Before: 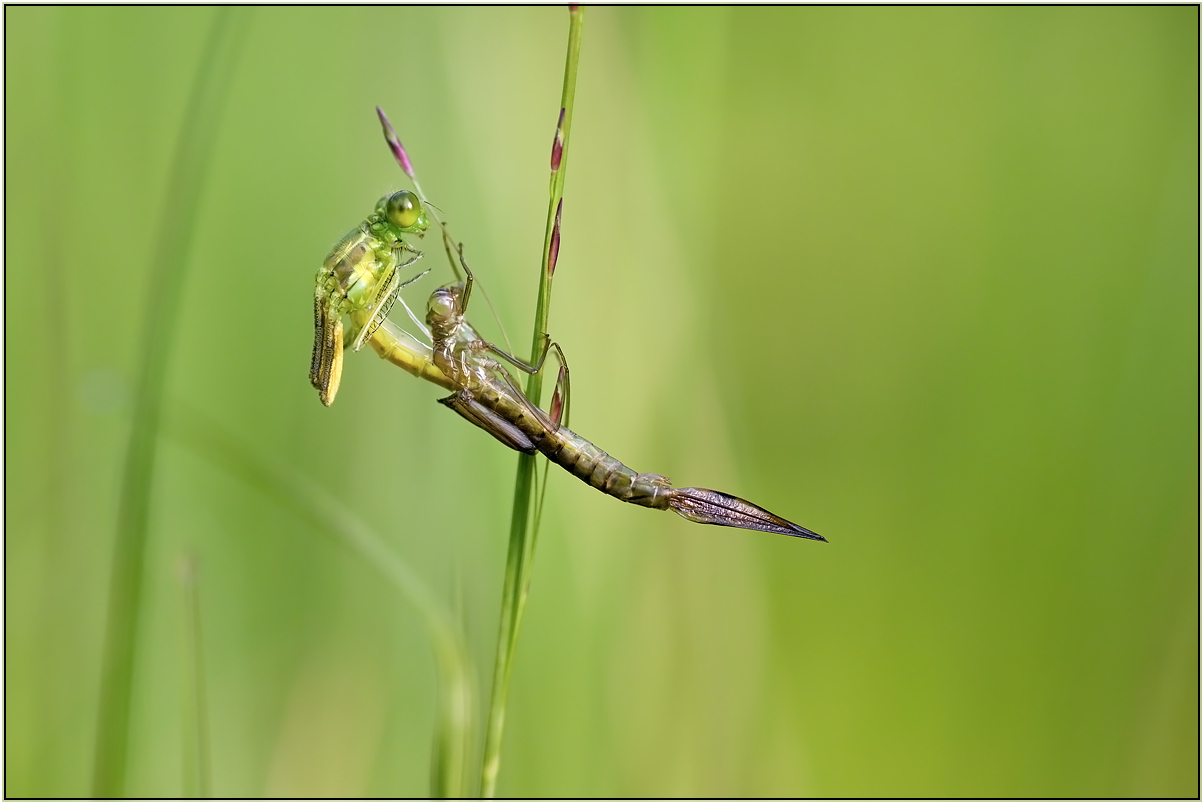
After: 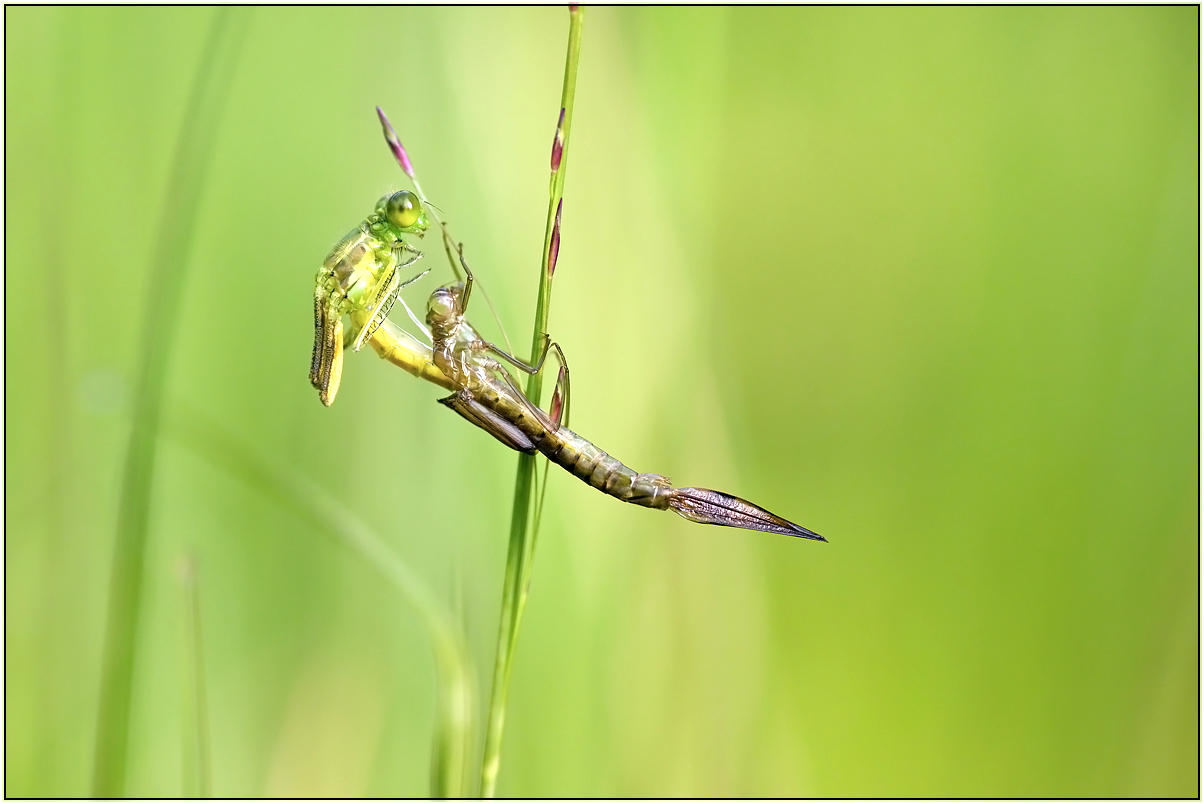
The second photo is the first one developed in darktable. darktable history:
exposure: exposure 0.566 EV, compensate highlight preservation false
